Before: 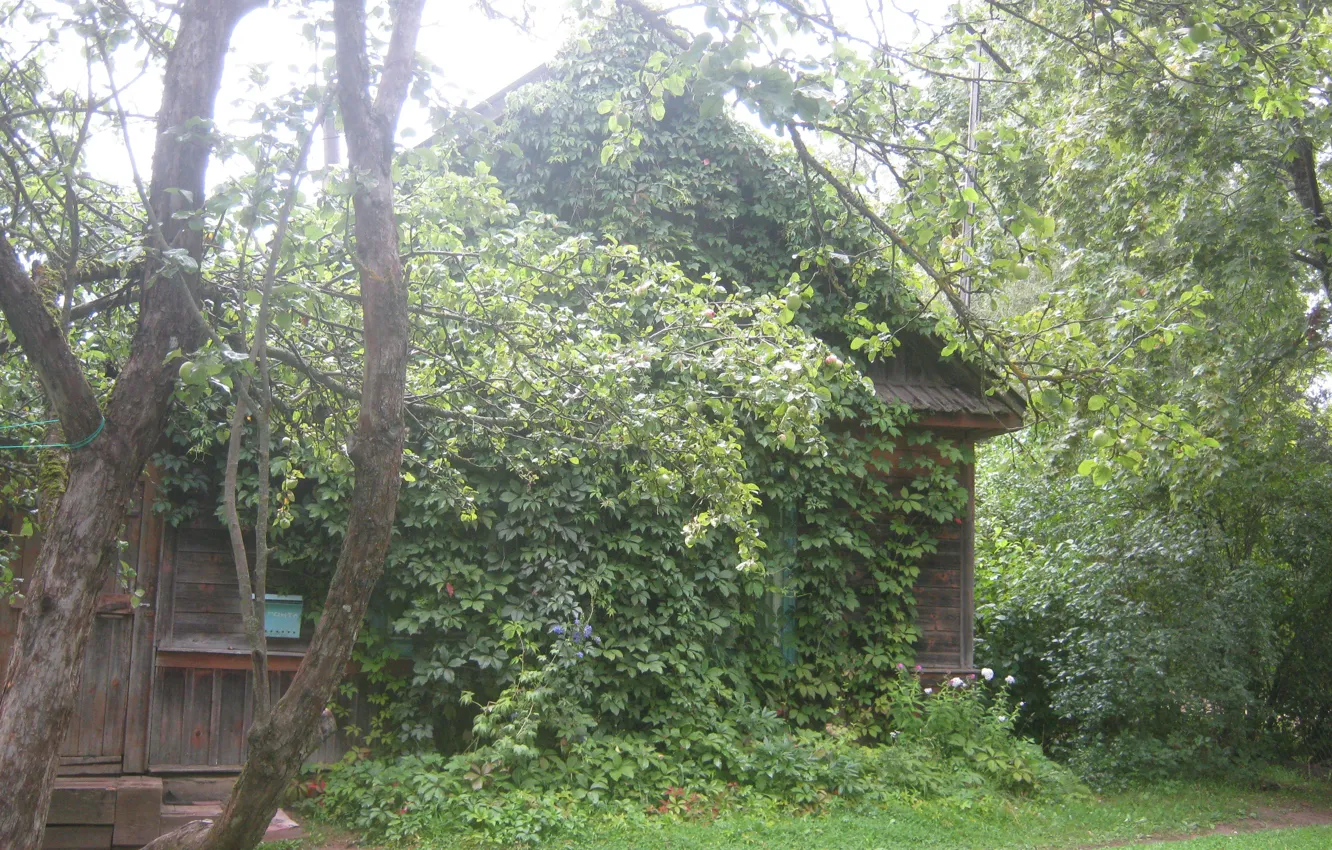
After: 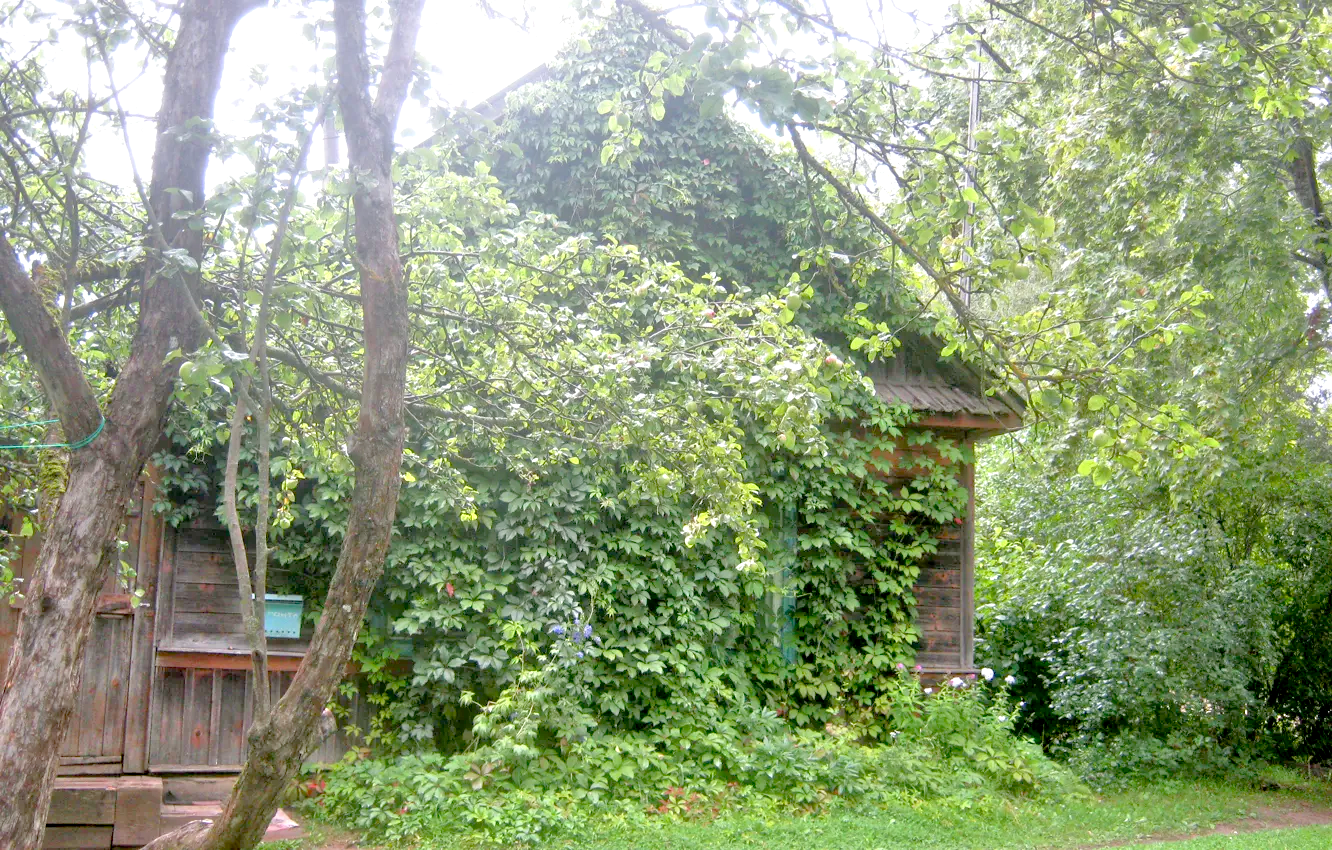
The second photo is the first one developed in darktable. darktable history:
exposure: black level correction 0.025, exposure 0.182 EV, compensate highlight preservation false
tone equalizer: -7 EV 0.15 EV, -6 EV 0.6 EV, -5 EV 1.15 EV, -4 EV 1.33 EV, -3 EV 1.15 EV, -2 EV 0.6 EV, -1 EV 0.15 EV, mask exposure compensation -0.5 EV
